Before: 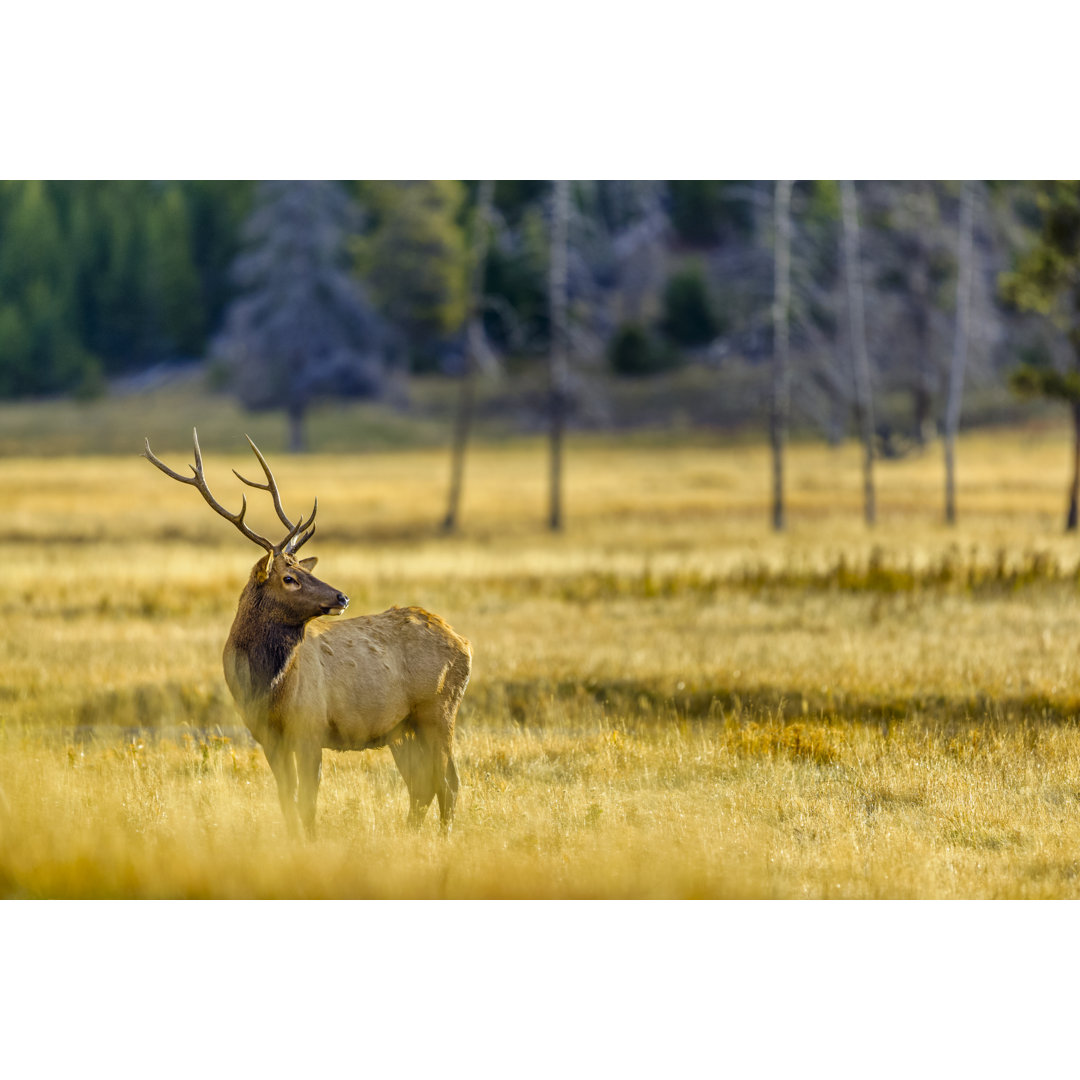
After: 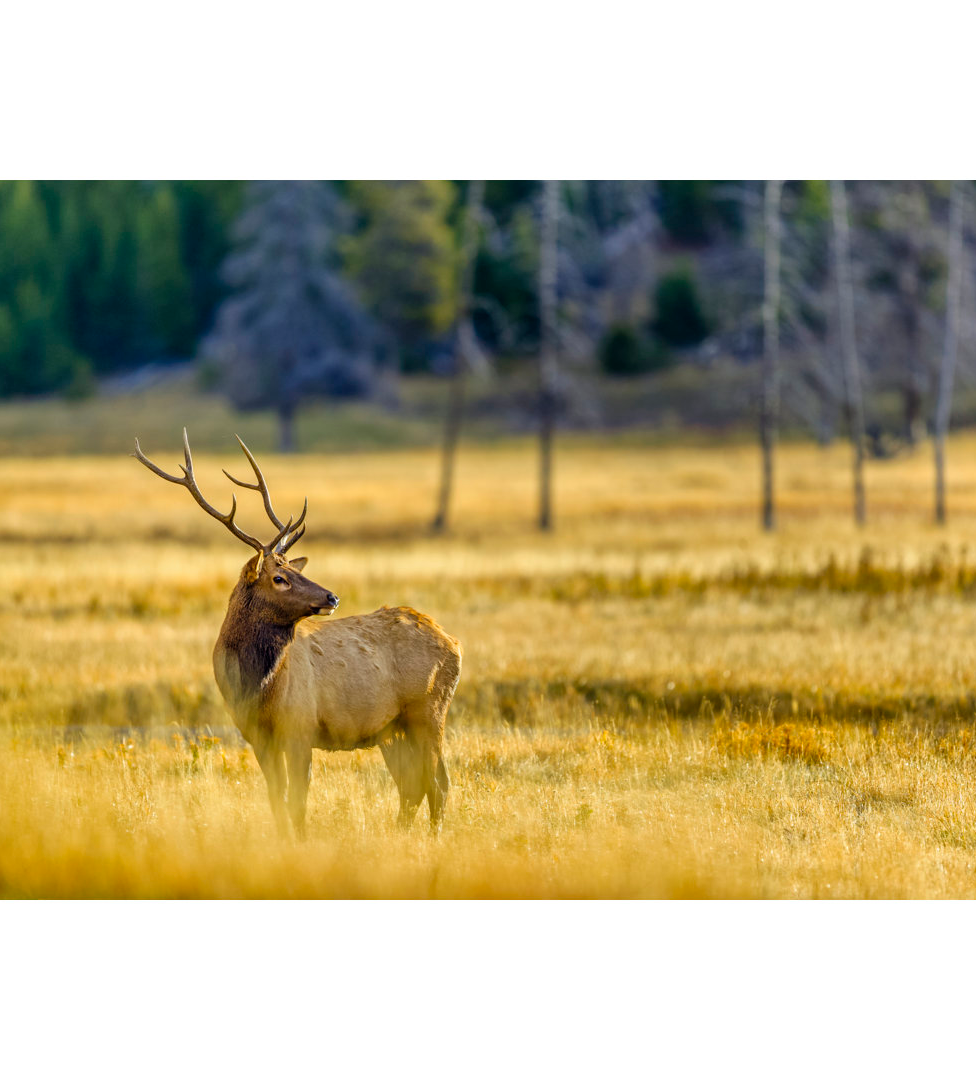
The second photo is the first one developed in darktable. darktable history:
crop and rotate: left 0.957%, right 8.67%
color zones: curves: ch1 [(0.113, 0.438) (0.75, 0.5)]; ch2 [(0.12, 0.526) (0.75, 0.5)], mix -122.4%
